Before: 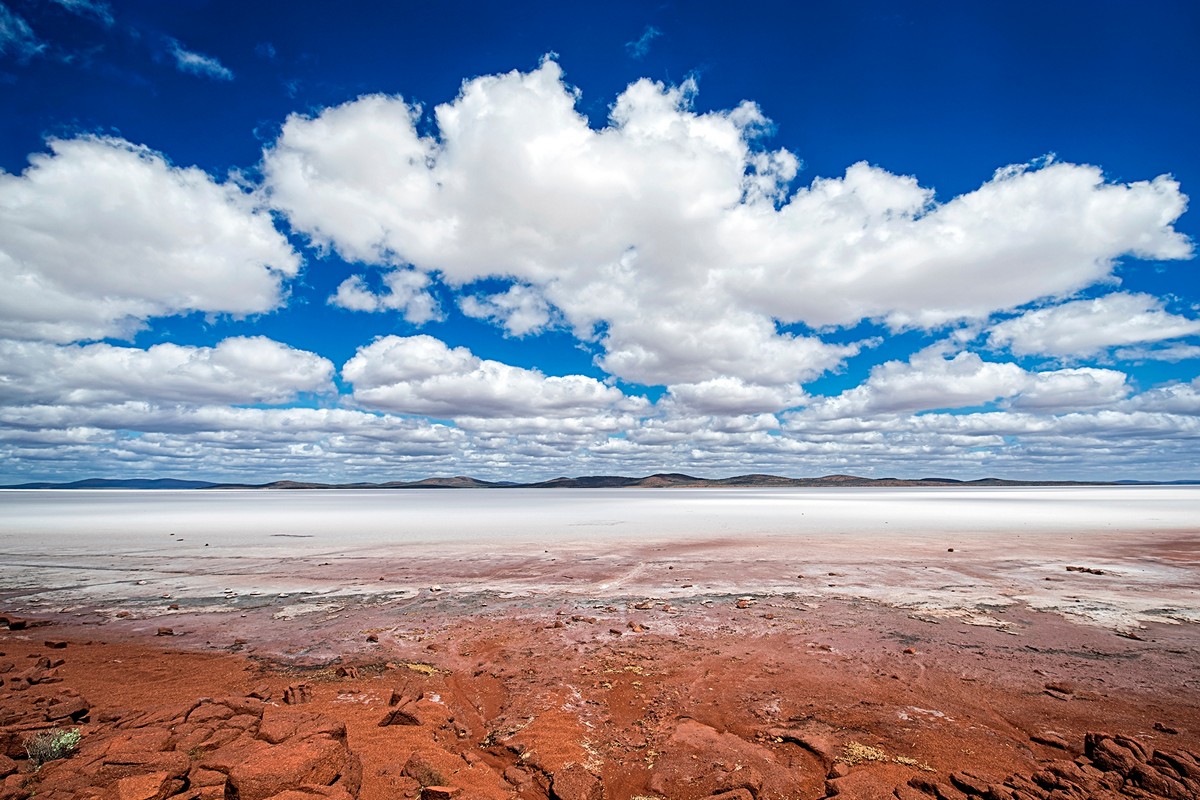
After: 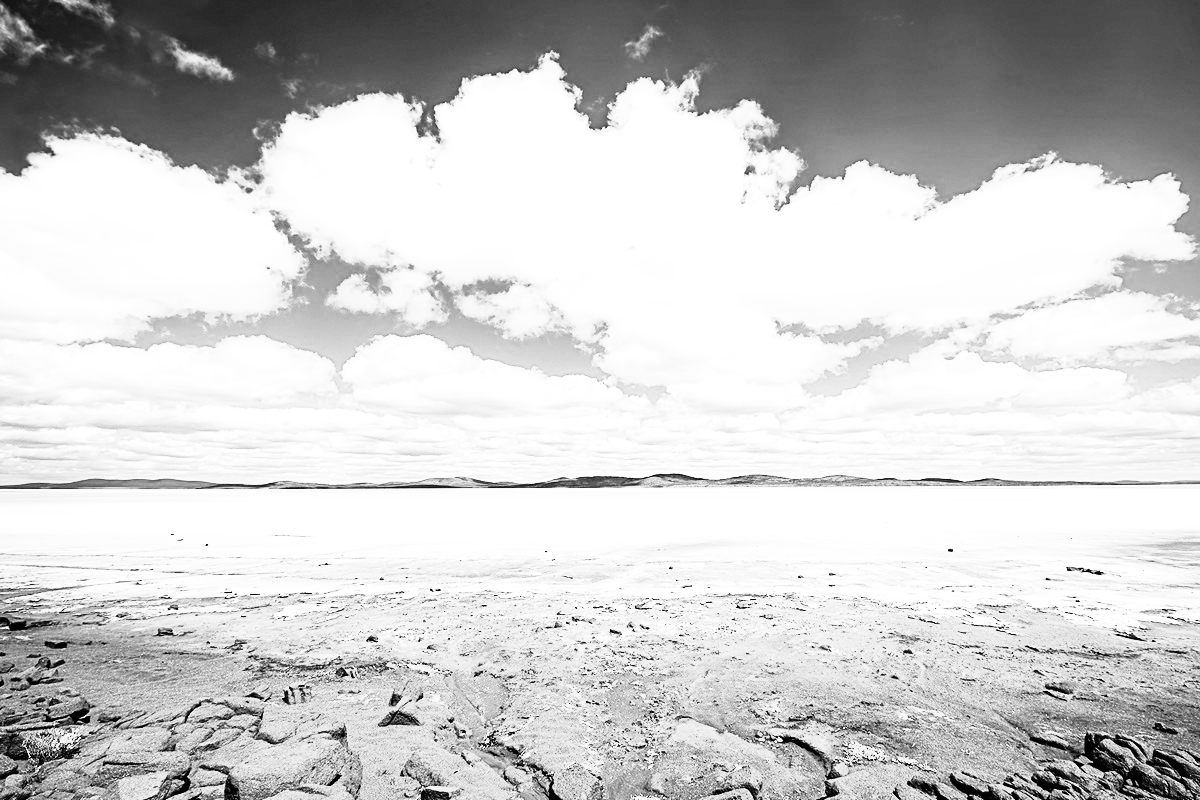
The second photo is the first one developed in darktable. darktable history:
exposure: black level correction -0.002, exposure 0.708 EV, compensate exposure bias true, compensate highlight preservation false
monochrome: on, module defaults
rgb curve: curves: ch0 [(0, 0) (0.21, 0.15) (0.24, 0.21) (0.5, 0.75) (0.75, 0.96) (0.89, 0.99) (1, 1)]; ch1 [(0, 0.02) (0.21, 0.13) (0.25, 0.2) (0.5, 0.67) (0.75, 0.9) (0.89, 0.97) (1, 1)]; ch2 [(0, 0.02) (0.21, 0.13) (0.25, 0.2) (0.5, 0.67) (0.75, 0.9) (0.89, 0.97) (1, 1)], compensate middle gray true
